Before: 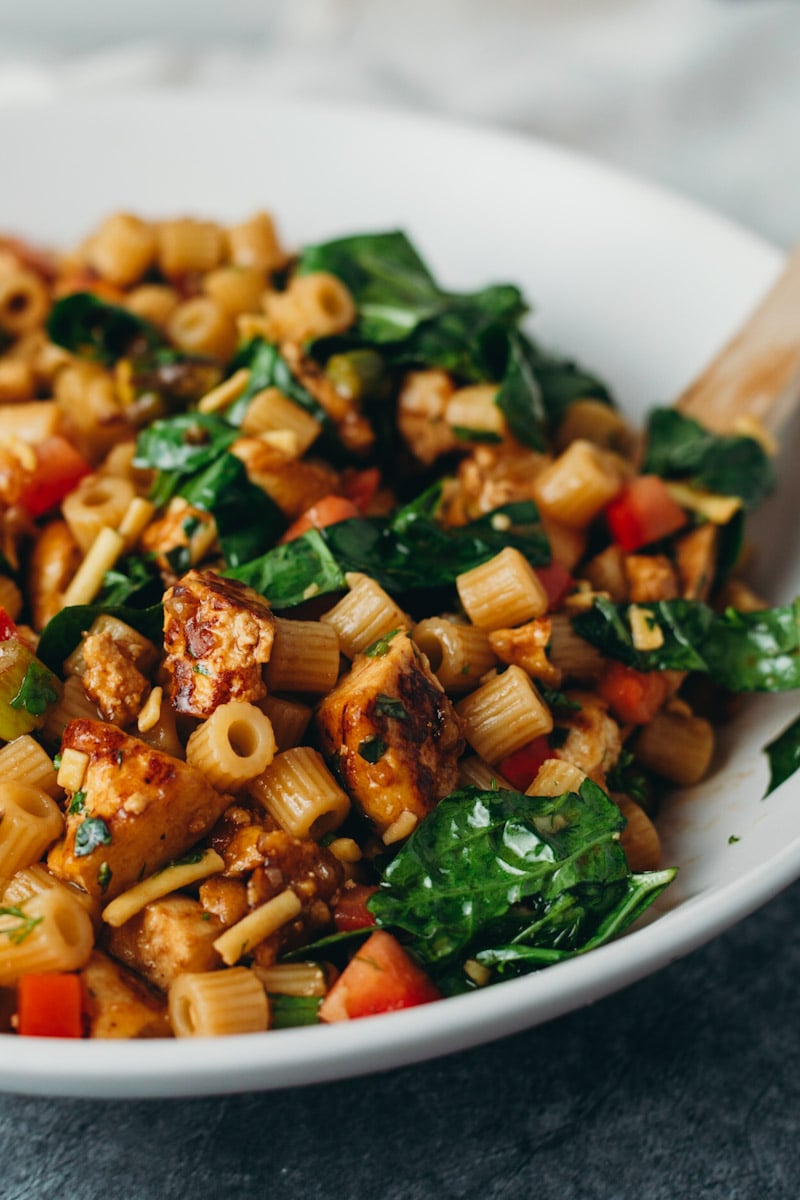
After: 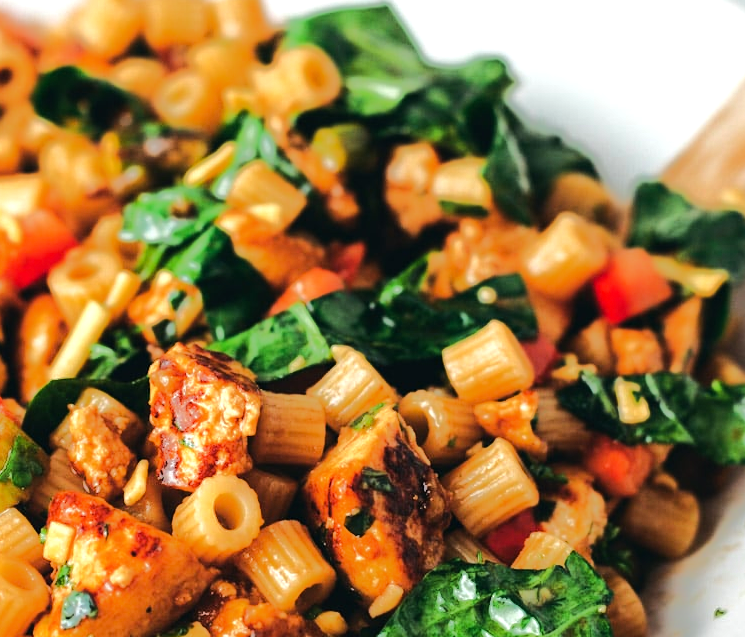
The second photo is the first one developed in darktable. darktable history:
exposure: exposure 0.559 EV, compensate highlight preservation false
crop: left 1.849%, top 18.969%, right 4.944%, bottom 27.88%
tone equalizer: -8 EV -0.495 EV, -7 EV -0.351 EV, -6 EV -0.091 EV, -5 EV 0.432 EV, -4 EV 0.951 EV, -3 EV 0.812 EV, -2 EV -0.005 EV, -1 EV 0.133 EV, +0 EV -0.033 EV, edges refinement/feathering 500, mask exposure compensation -1.57 EV, preserve details no
